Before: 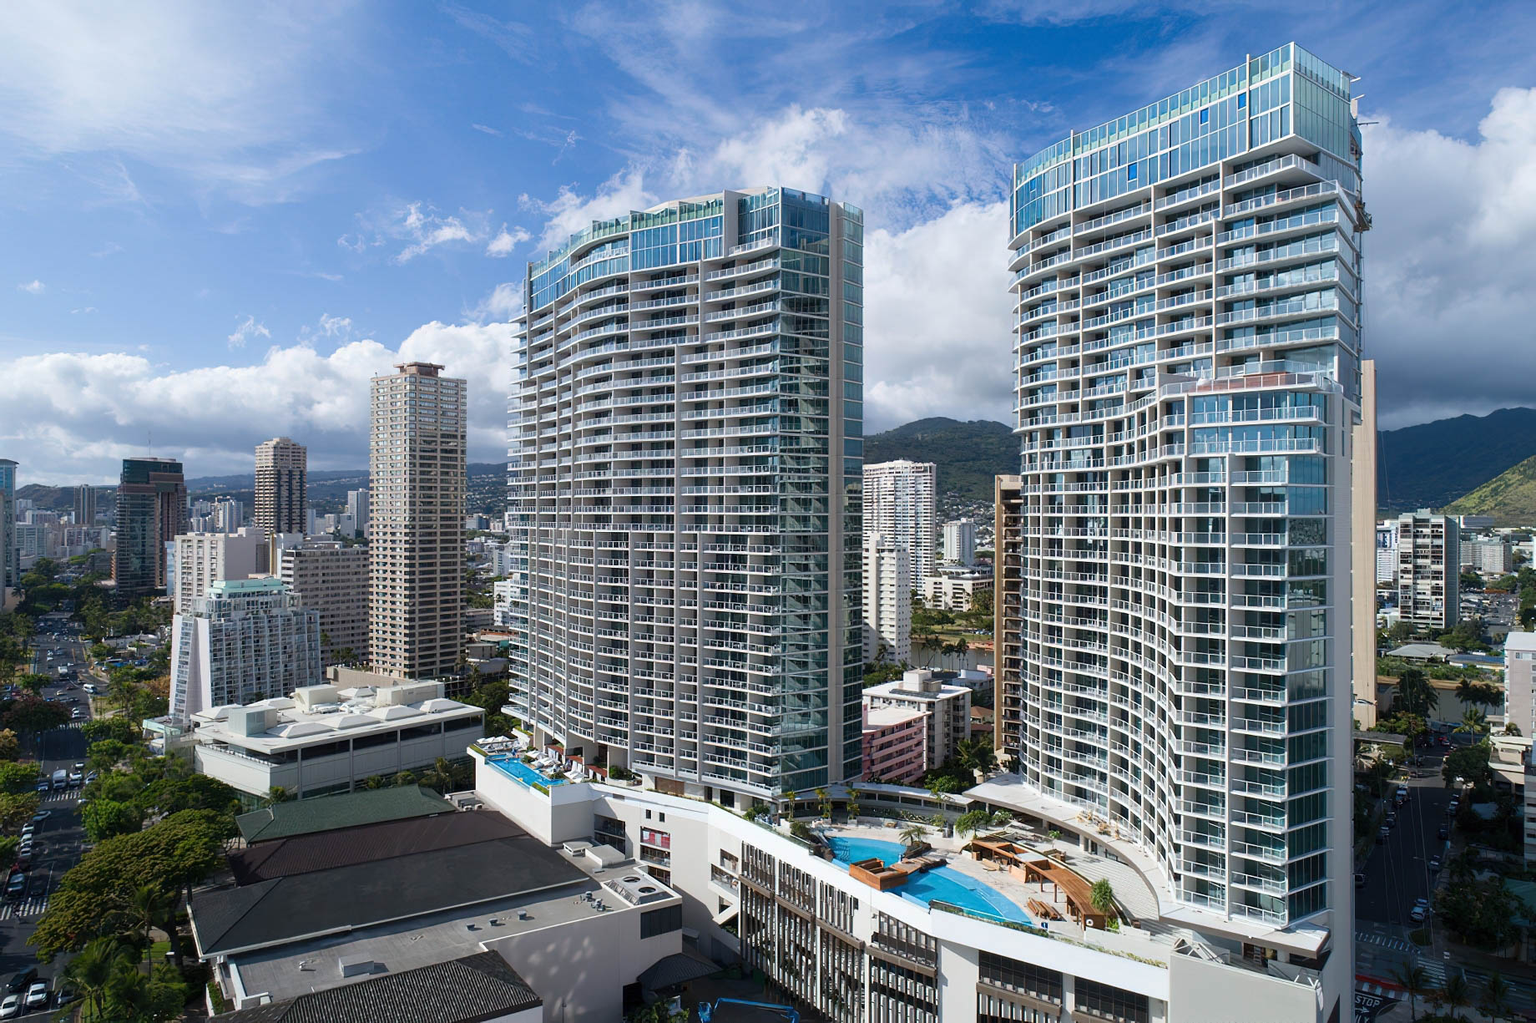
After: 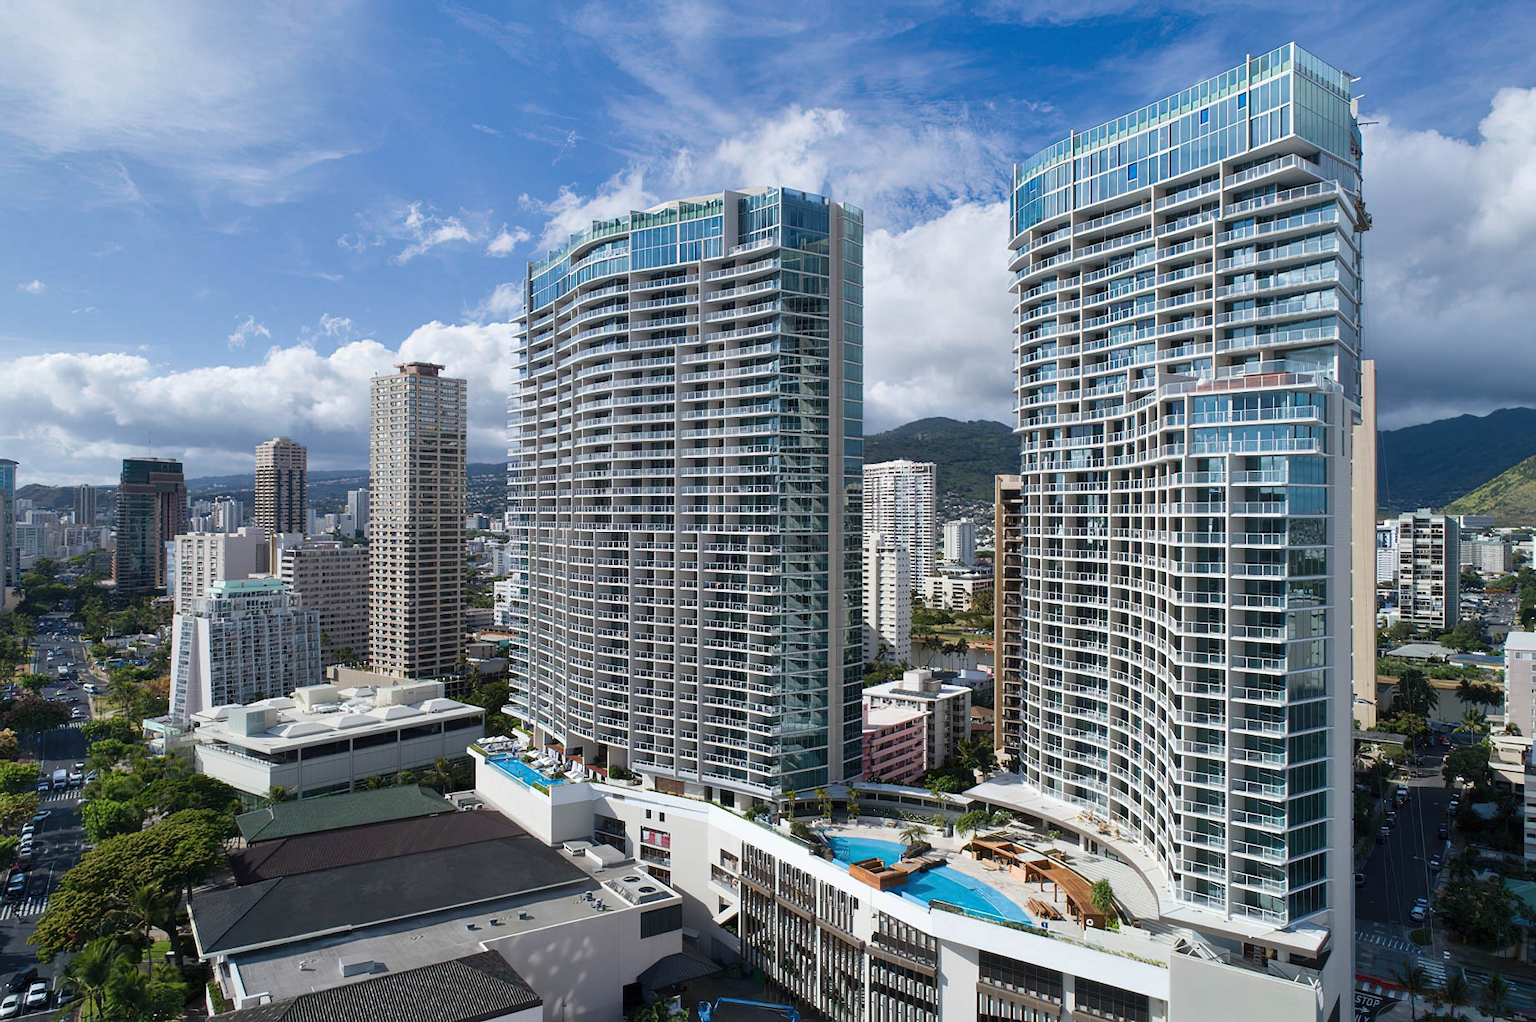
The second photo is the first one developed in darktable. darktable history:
shadows and highlights: soften with gaussian
color calibration: illuminant same as pipeline (D50), adaptation XYZ, x 0.346, y 0.358, temperature 5022.76 K
